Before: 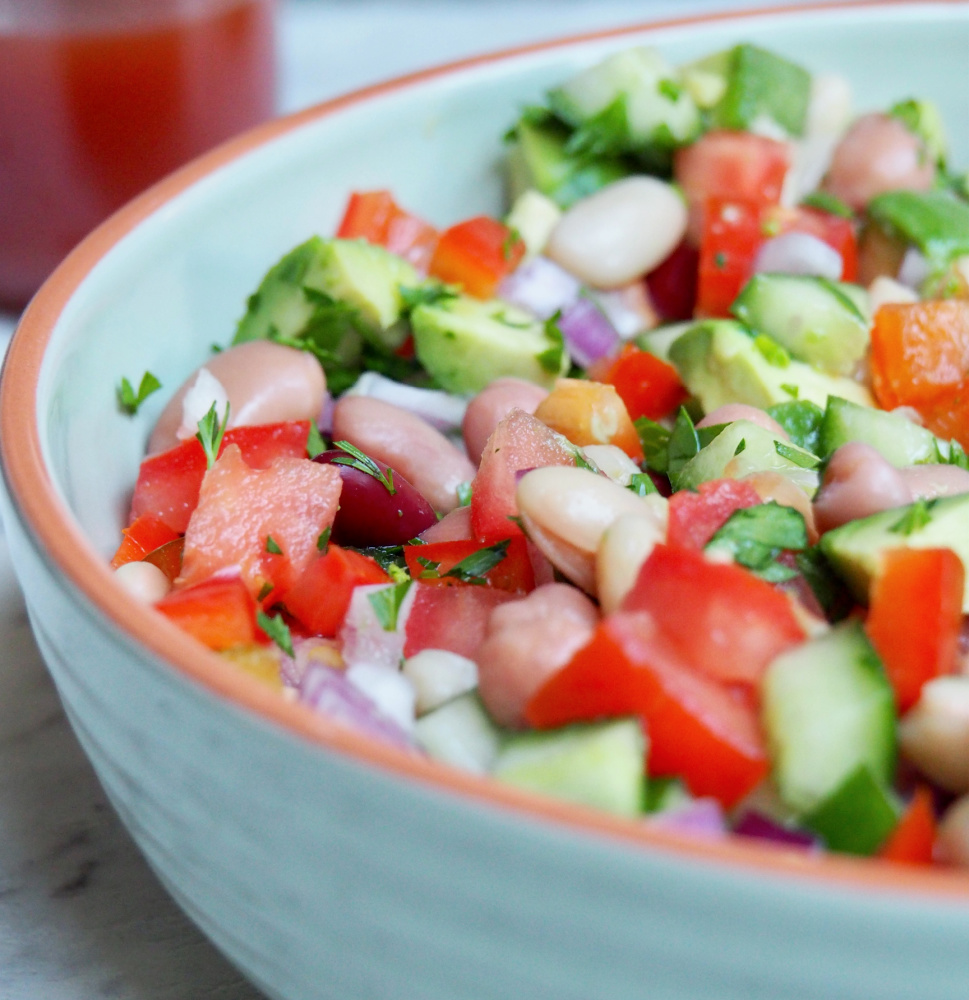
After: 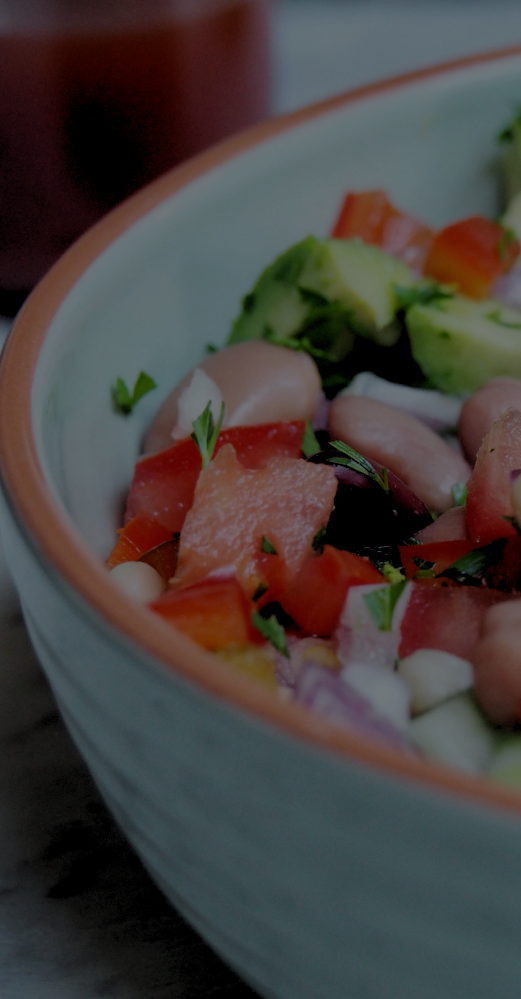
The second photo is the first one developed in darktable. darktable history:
exposure: exposure -2.446 EV, compensate highlight preservation false
rgb levels: levels [[0.01, 0.419, 0.839], [0, 0.5, 1], [0, 0.5, 1]]
crop: left 0.587%, right 45.588%, bottom 0.086%
